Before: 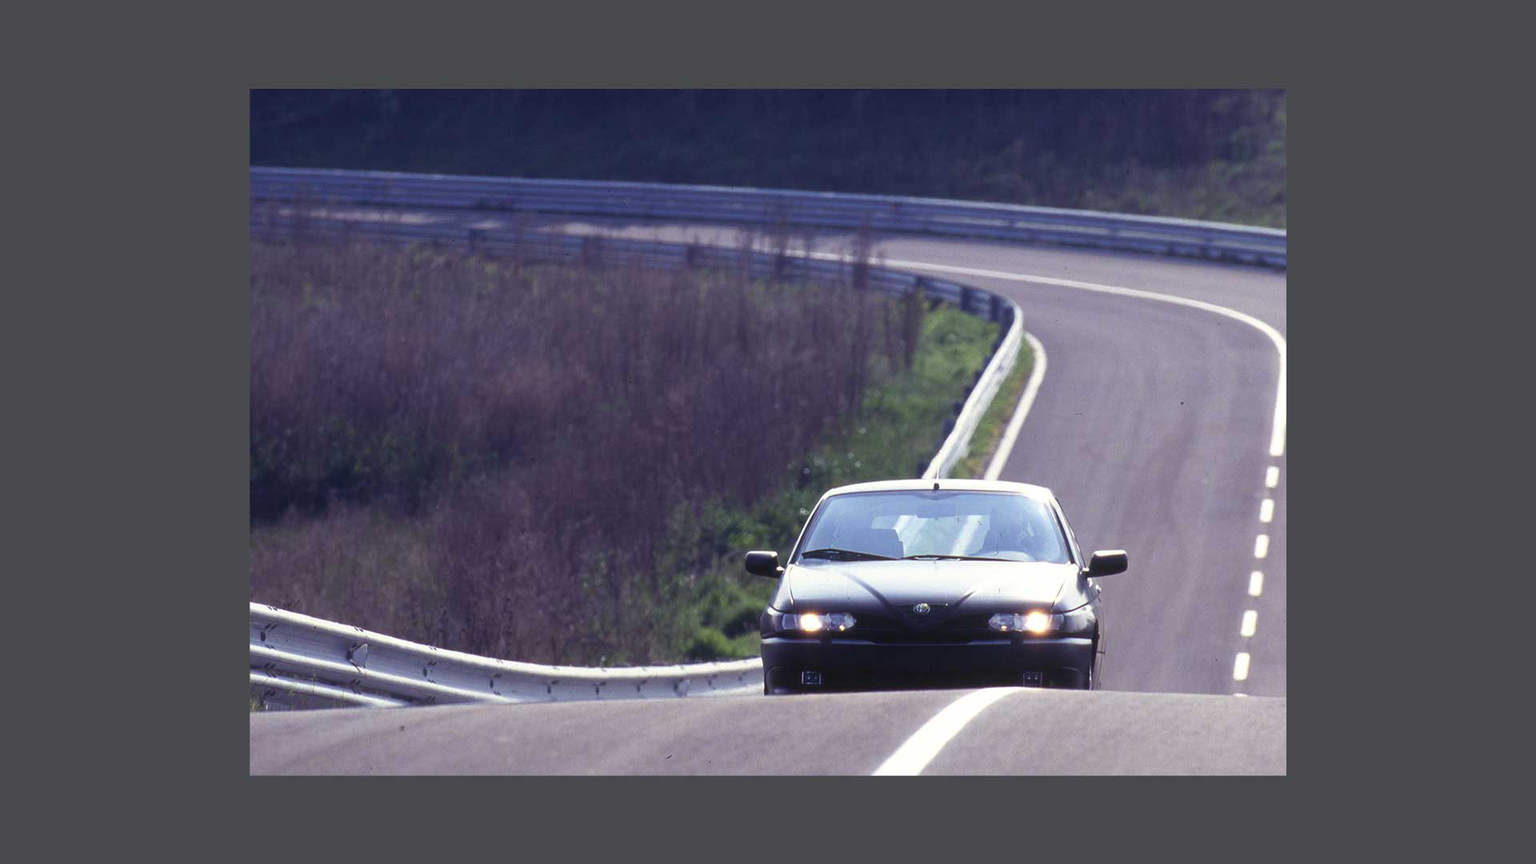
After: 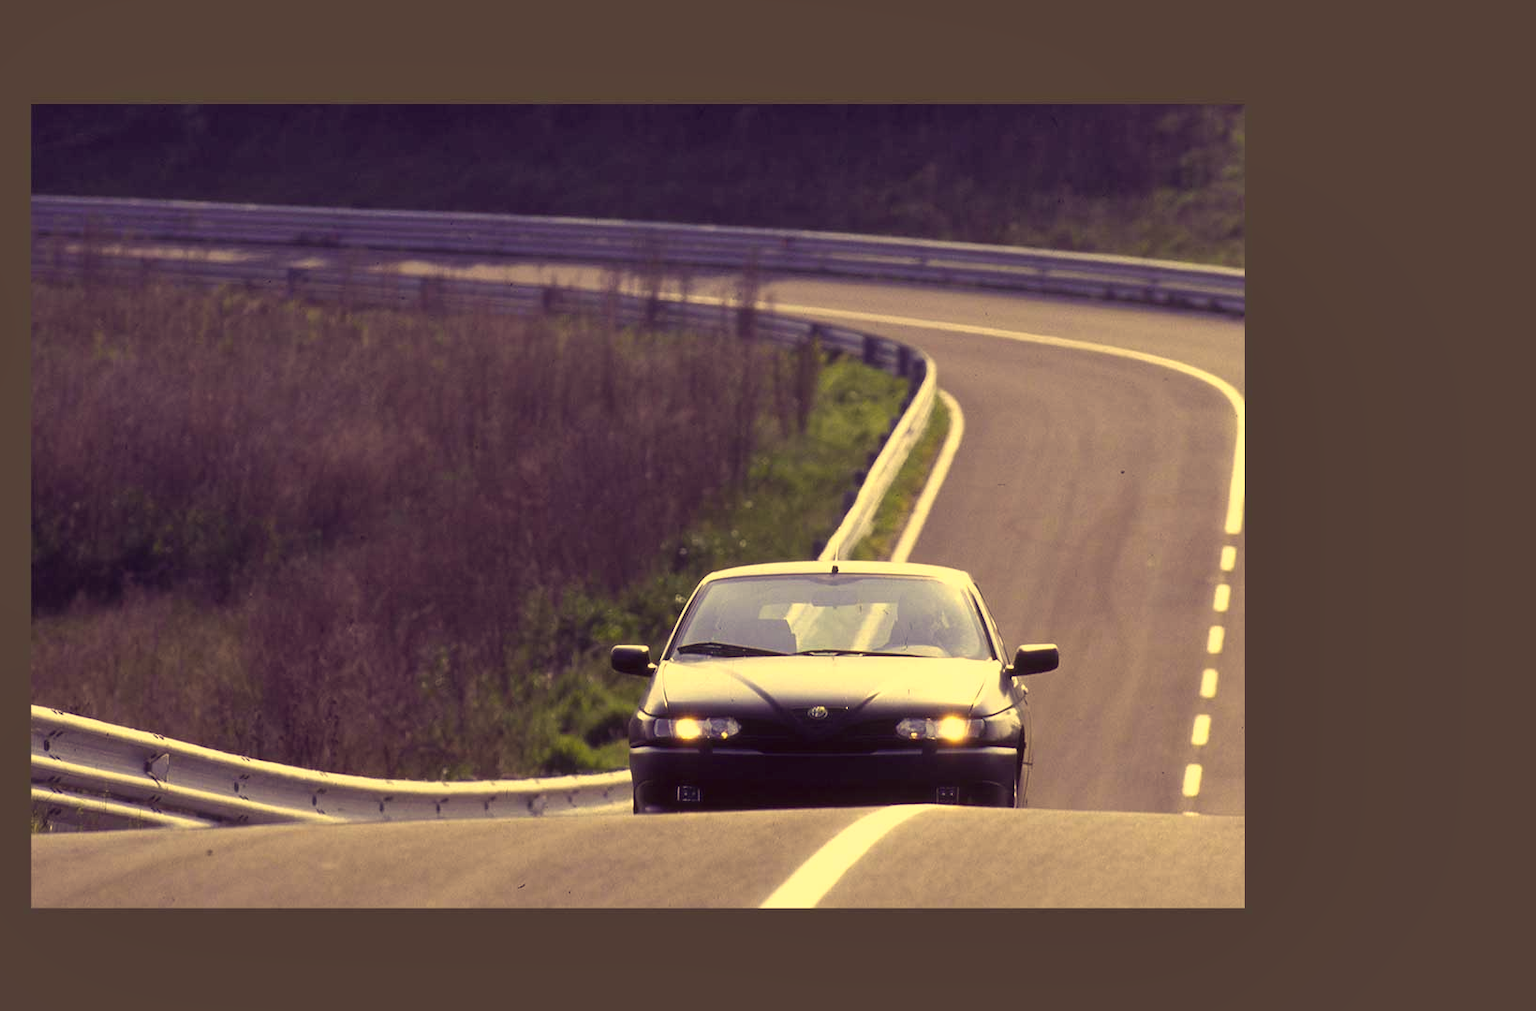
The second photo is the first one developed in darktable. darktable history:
shadows and highlights: shadows 29.33, highlights -28.89, low approximation 0.01, soften with gaussian
crop and rotate: left 14.552%
color correction: highlights a* -0.486, highlights b* 39.57, shadows a* 9.66, shadows b* -0.608
color balance rgb: power › luminance -9.065%, highlights gain › chroma 3.063%, highlights gain › hue 54.26°, perceptual saturation grading › global saturation 1.188%, perceptual saturation grading › highlights -2.862%, perceptual saturation grading › mid-tones 3.276%, perceptual saturation grading › shadows 7.672%
contrast brightness saturation: saturation -0.051
